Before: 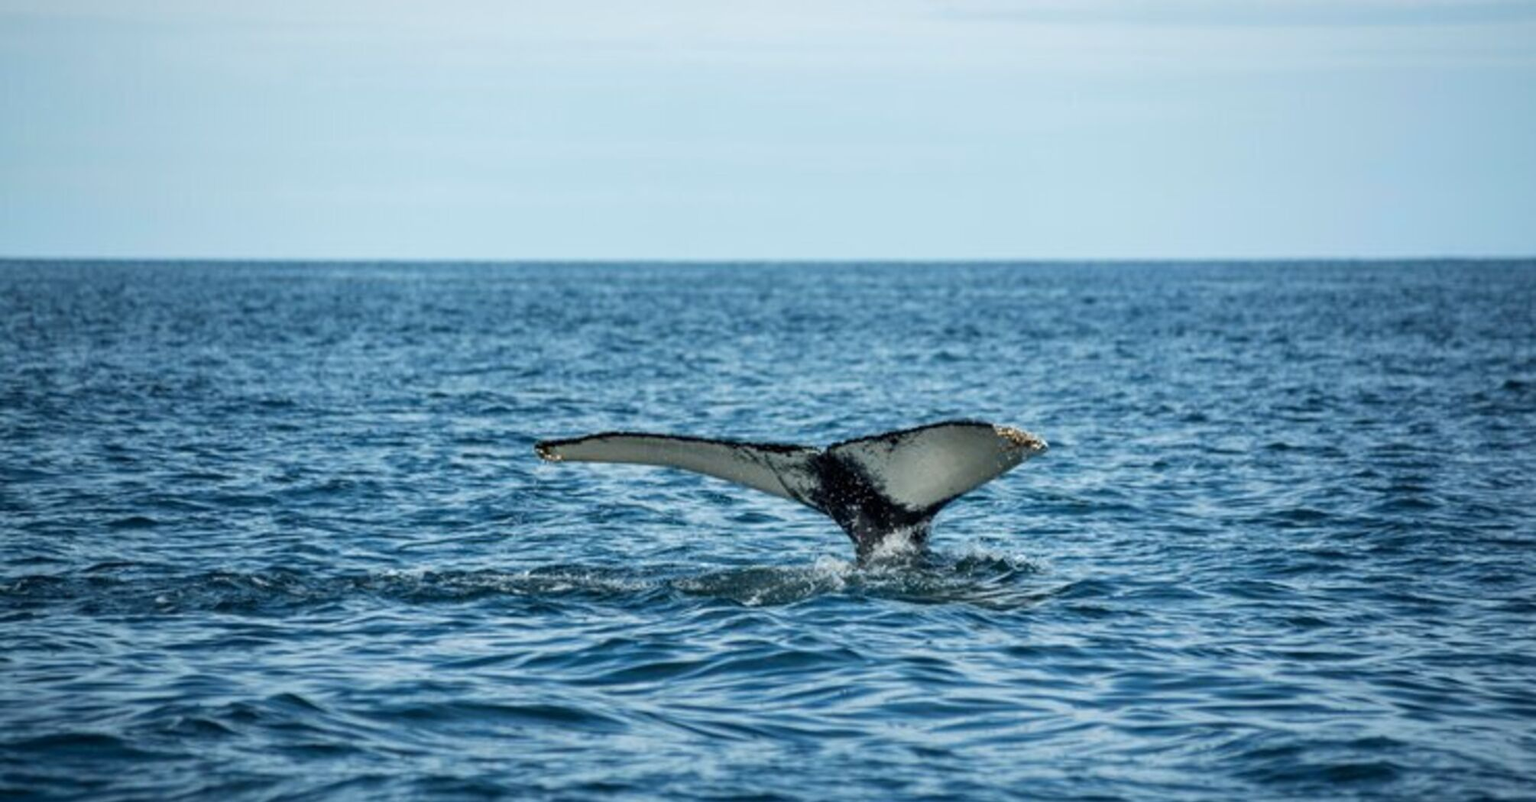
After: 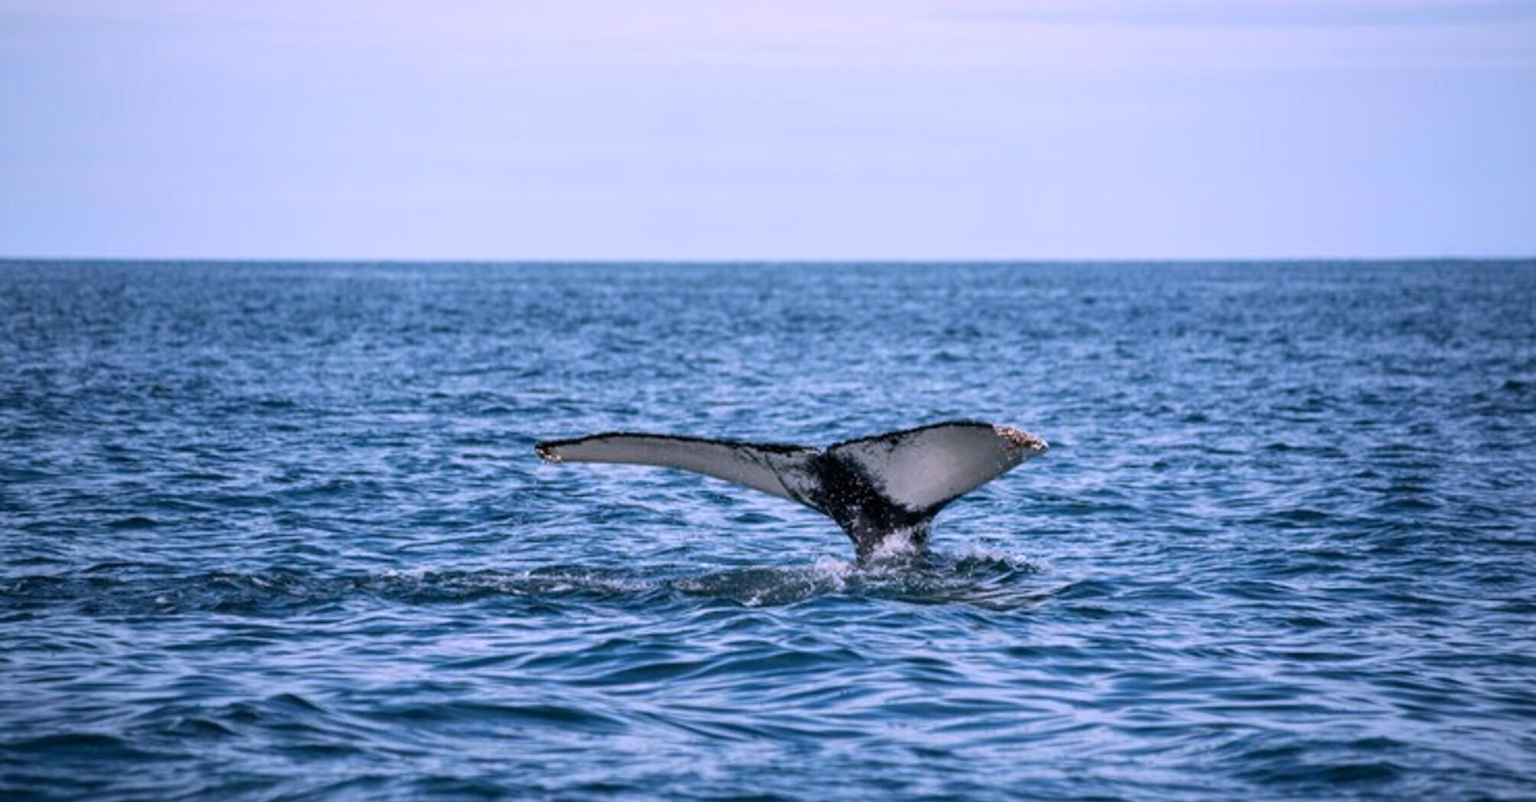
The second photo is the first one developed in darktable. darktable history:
color correction: highlights a* 15.65, highlights b* -20.12
